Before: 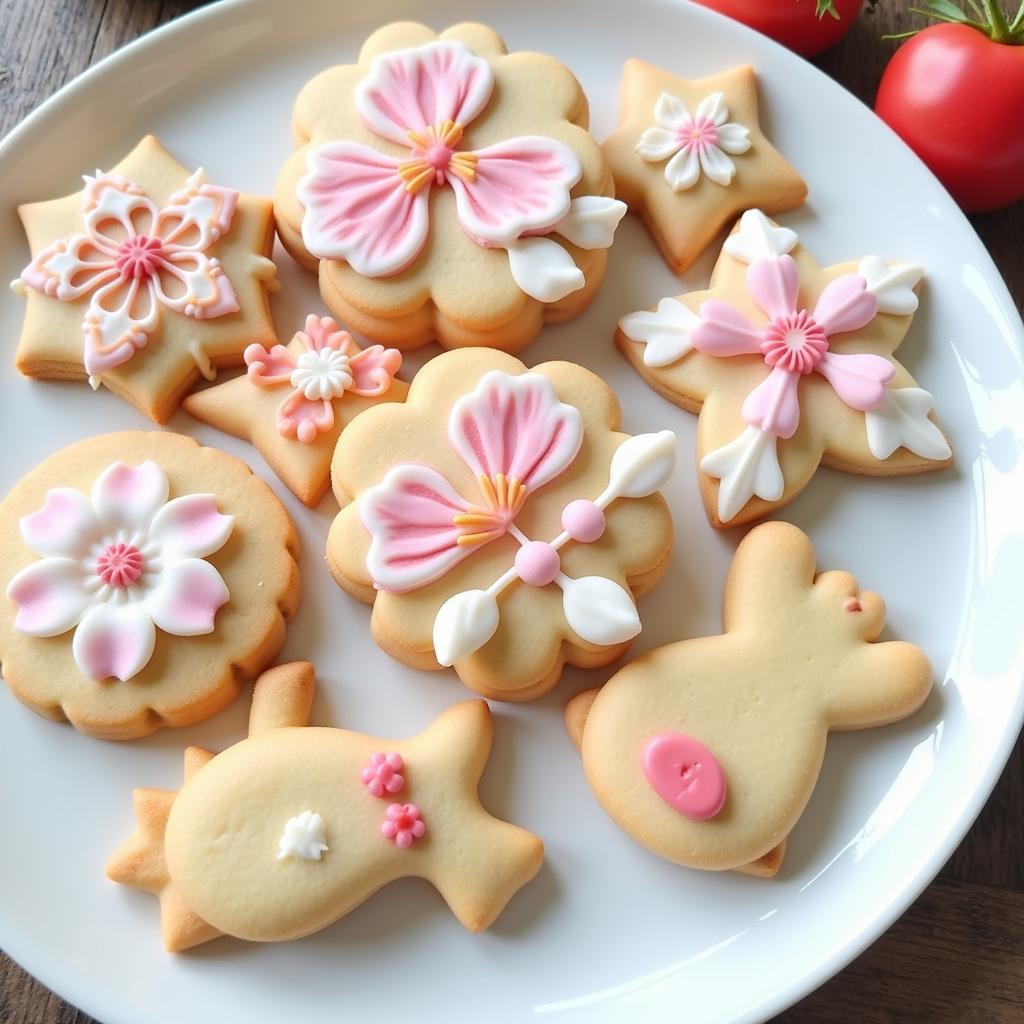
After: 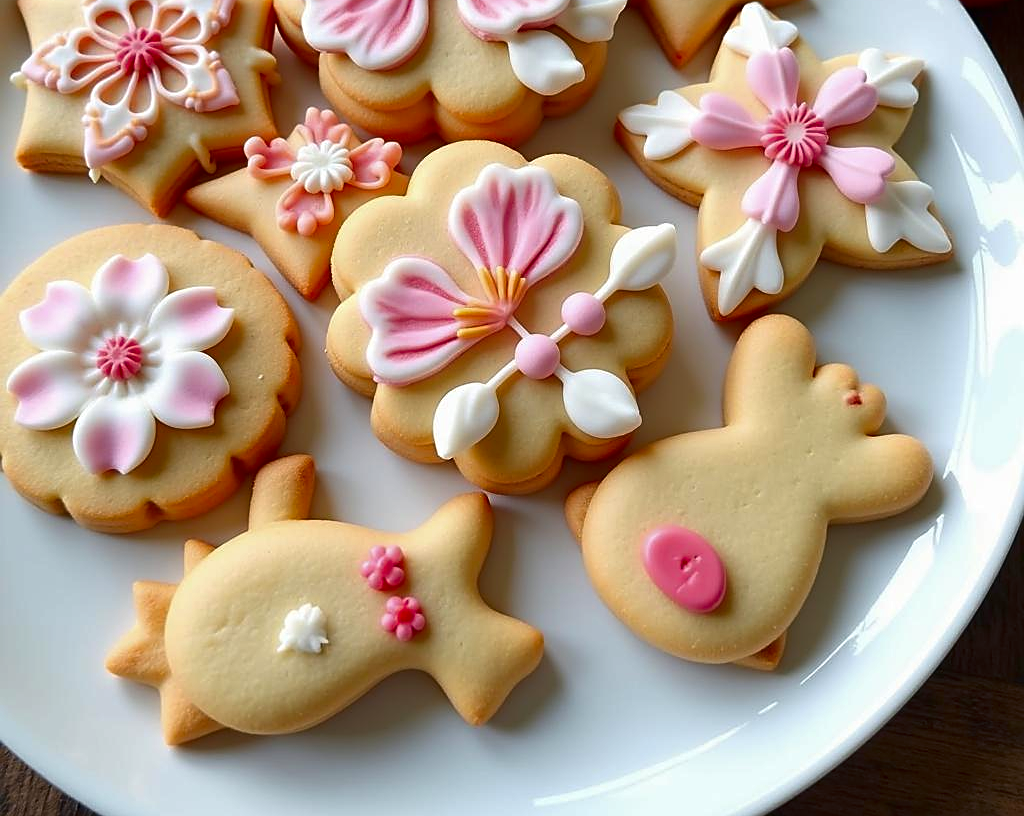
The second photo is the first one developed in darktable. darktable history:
crop and rotate: top 20.266%
contrast brightness saturation: brightness -0.252, saturation 0.195
exposure: compensate highlight preservation false
sharpen: on, module defaults
